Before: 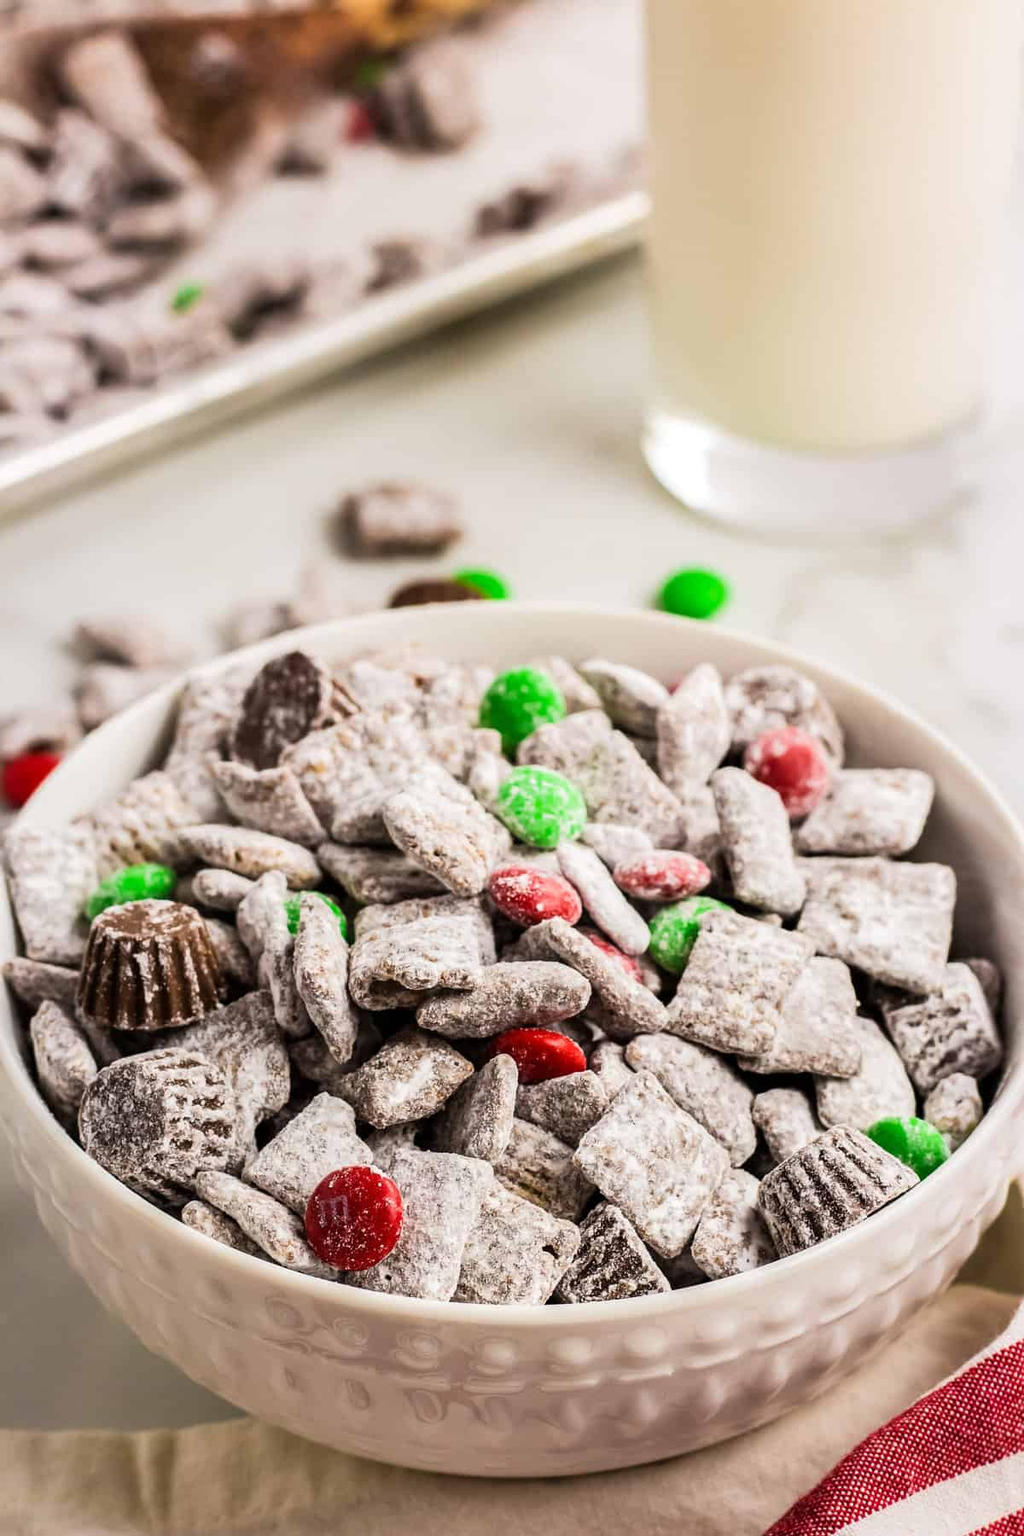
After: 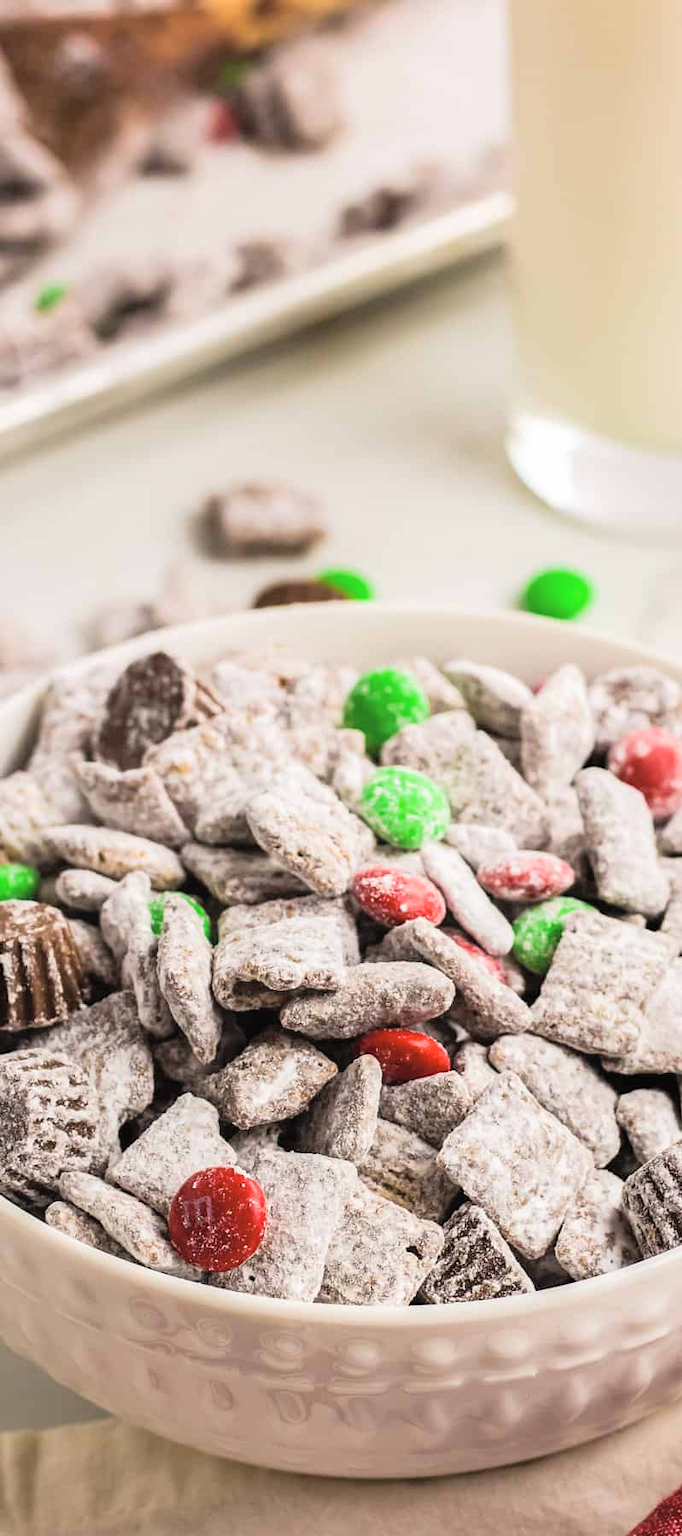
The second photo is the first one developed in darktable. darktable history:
crop and rotate: left 13.337%, right 20.022%
contrast equalizer: y [[0.509, 0.517, 0.523, 0.523, 0.517, 0.509], [0.5 ×6], [0.5 ×6], [0 ×6], [0 ×6]], mix -0.291
contrast brightness saturation: brightness 0.141
